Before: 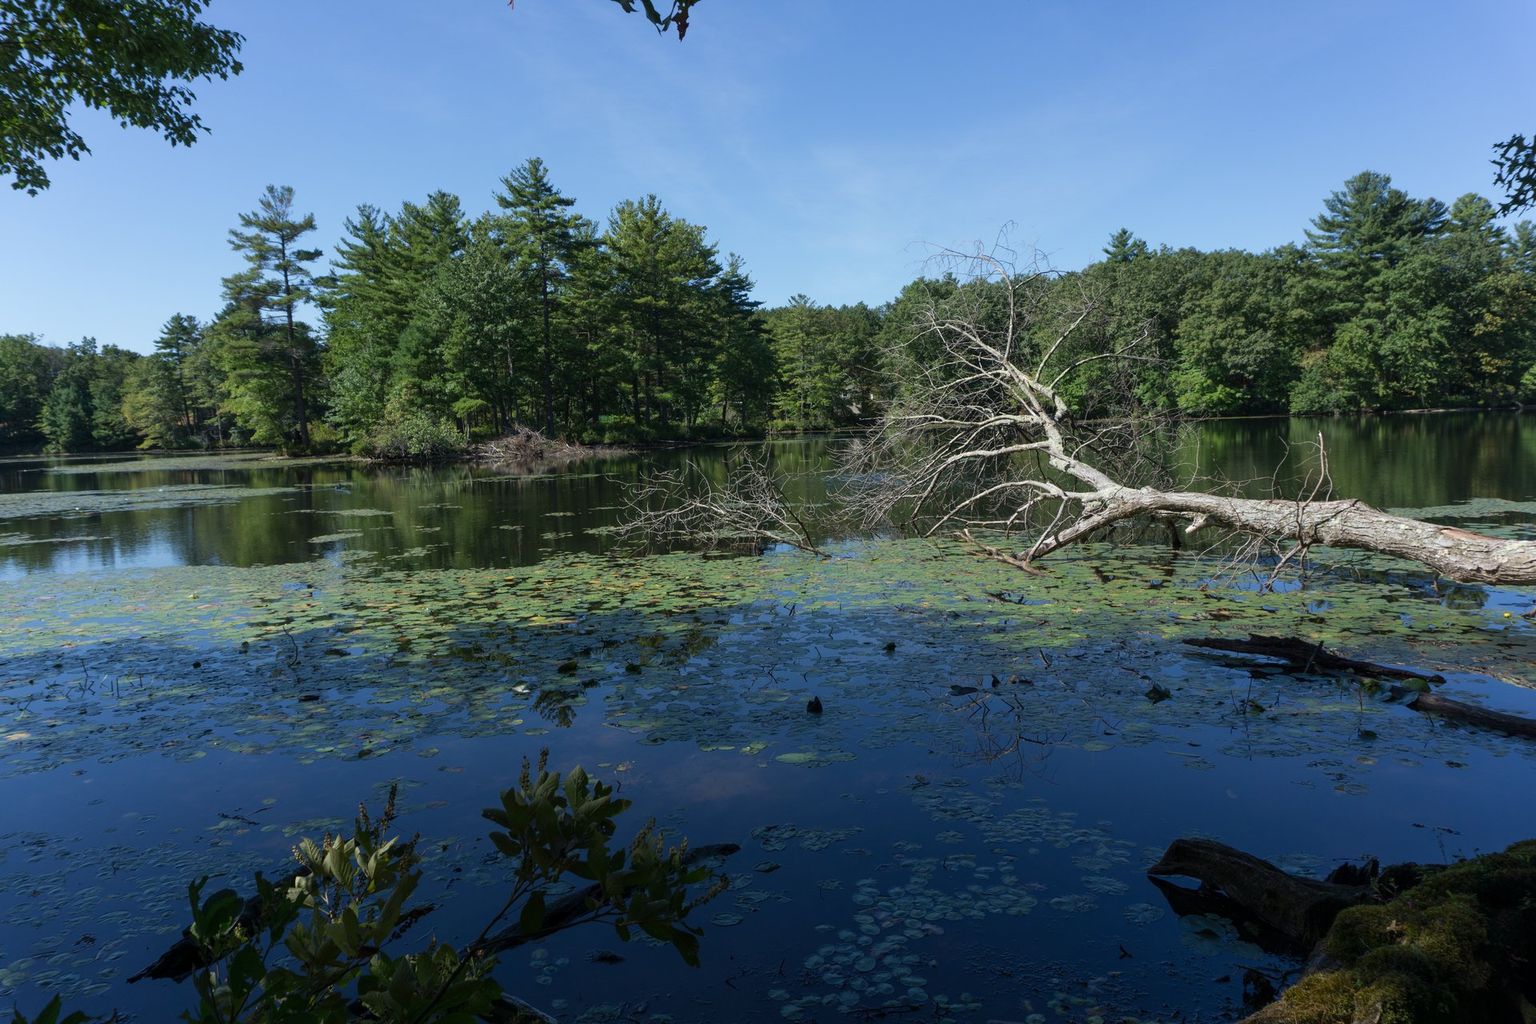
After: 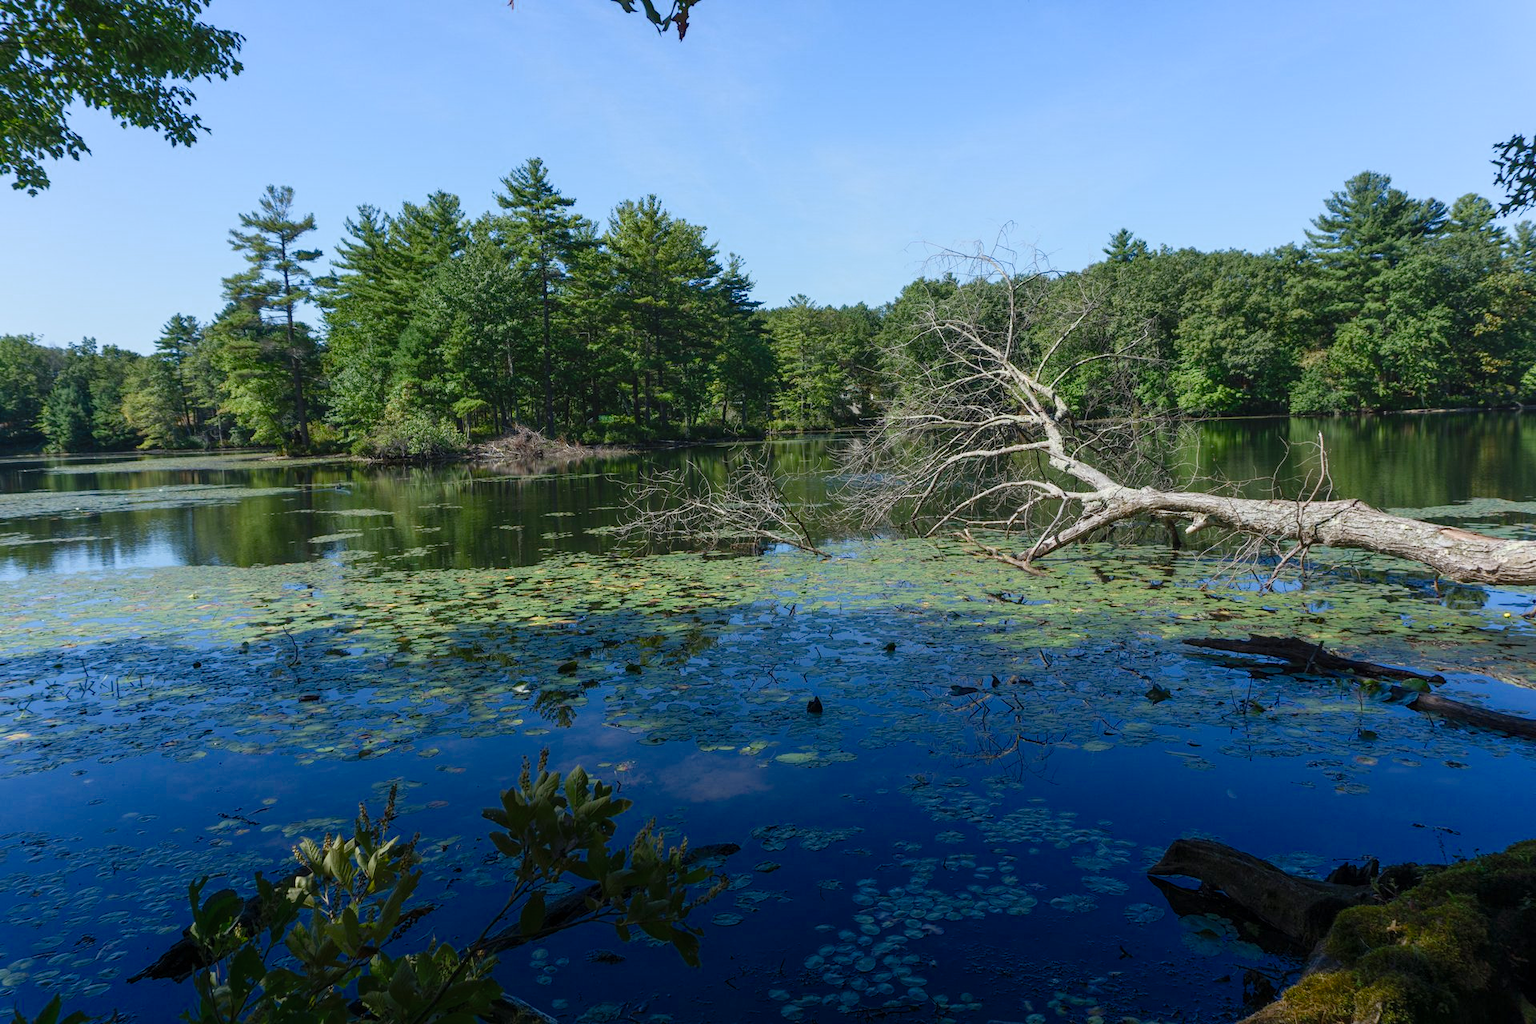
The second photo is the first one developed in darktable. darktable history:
contrast brightness saturation: contrast 0.074, brightness 0.079, saturation 0.178
color balance rgb: power › hue 329.05°, perceptual saturation grading › global saturation 0.148%, perceptual saturation grading › highlights -30.788%, perceptual saturation grading › shadows 20.277%, global vibrance 15.933%, saturation formula JzAzBz (2021)
local contrast: detail 109%
